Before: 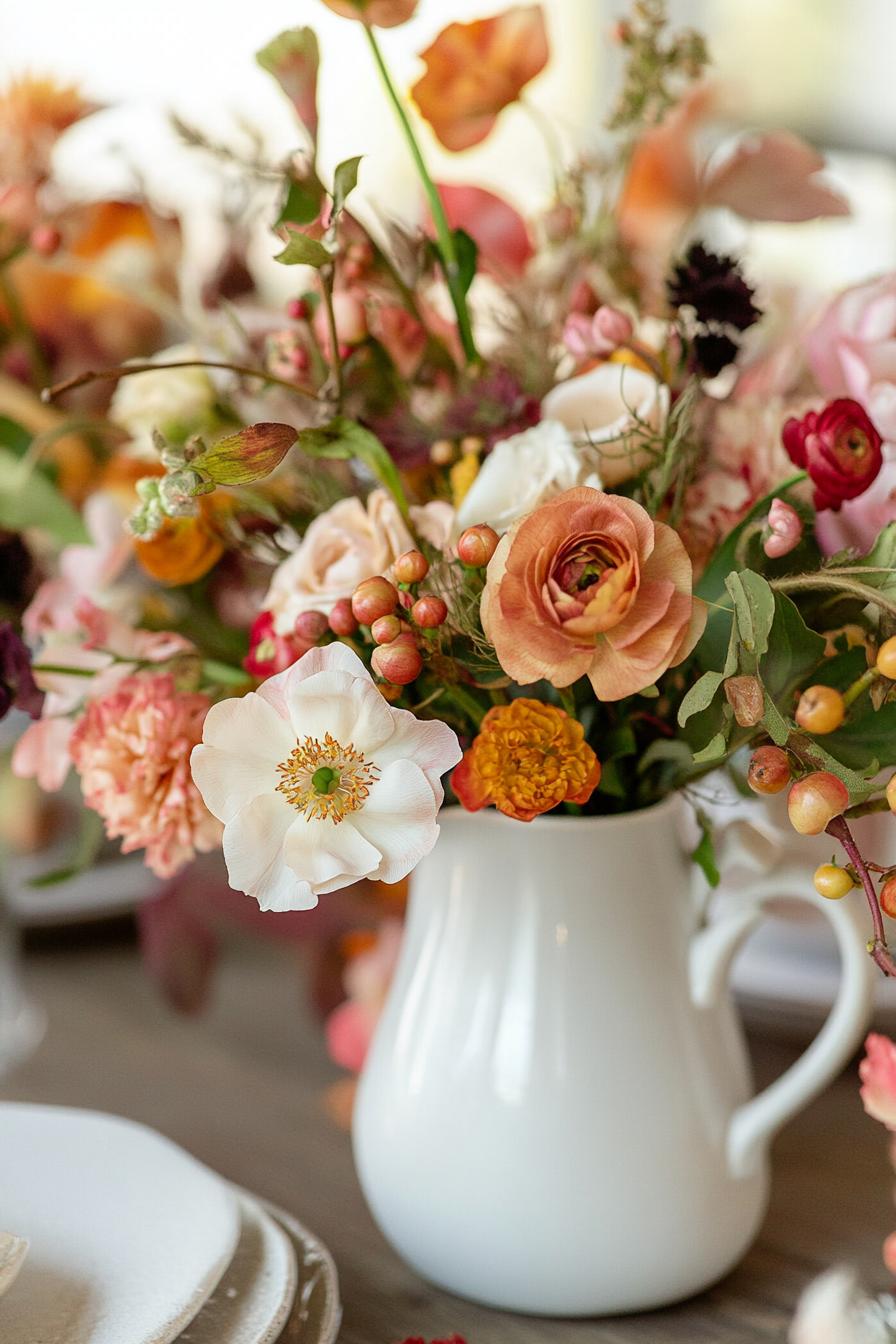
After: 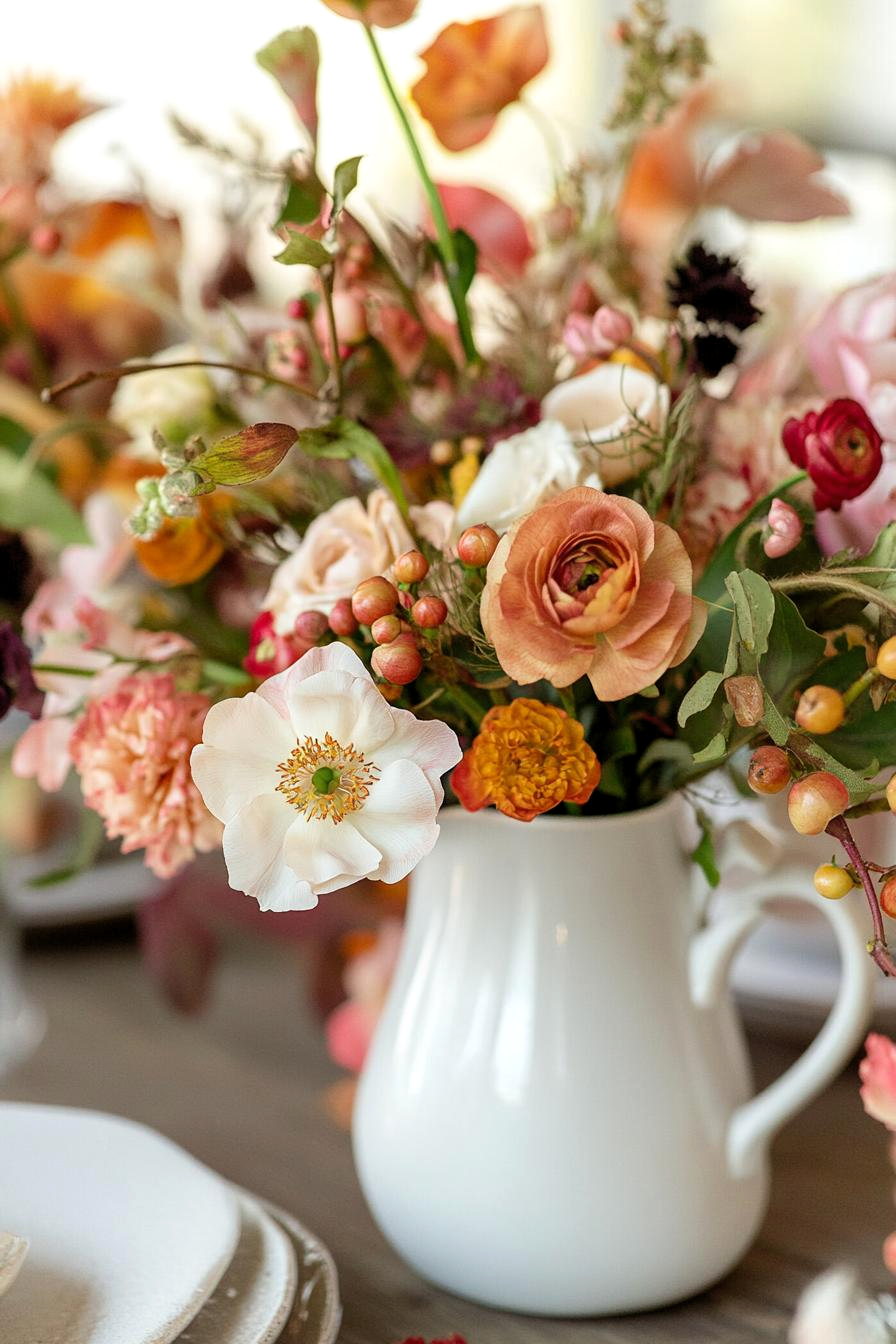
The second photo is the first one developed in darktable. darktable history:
levels: white 99.91%, levels [0.016, 0.492, 0.969]
